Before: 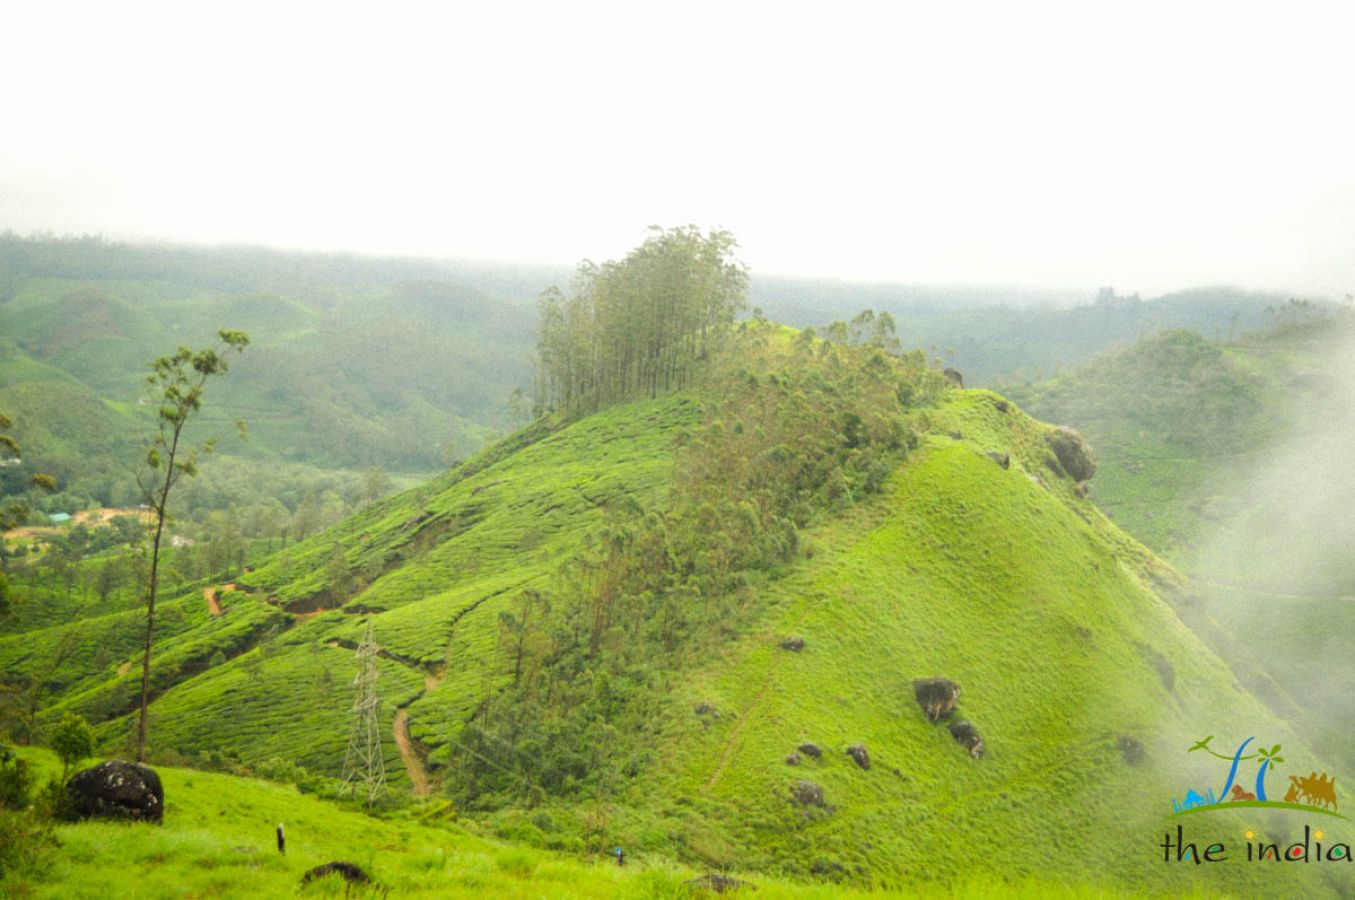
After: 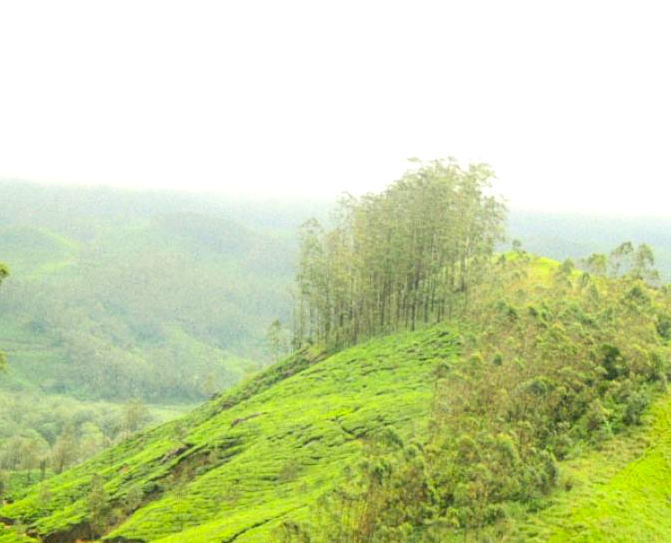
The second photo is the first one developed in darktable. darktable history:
contrast brightness saturation: contrast 0.225, brightness 0.099, saturation 0.293
crop: left 17.838%, top 7.665%, right 32.634%, bottom 31.901%
local contrast: on, module defaults
